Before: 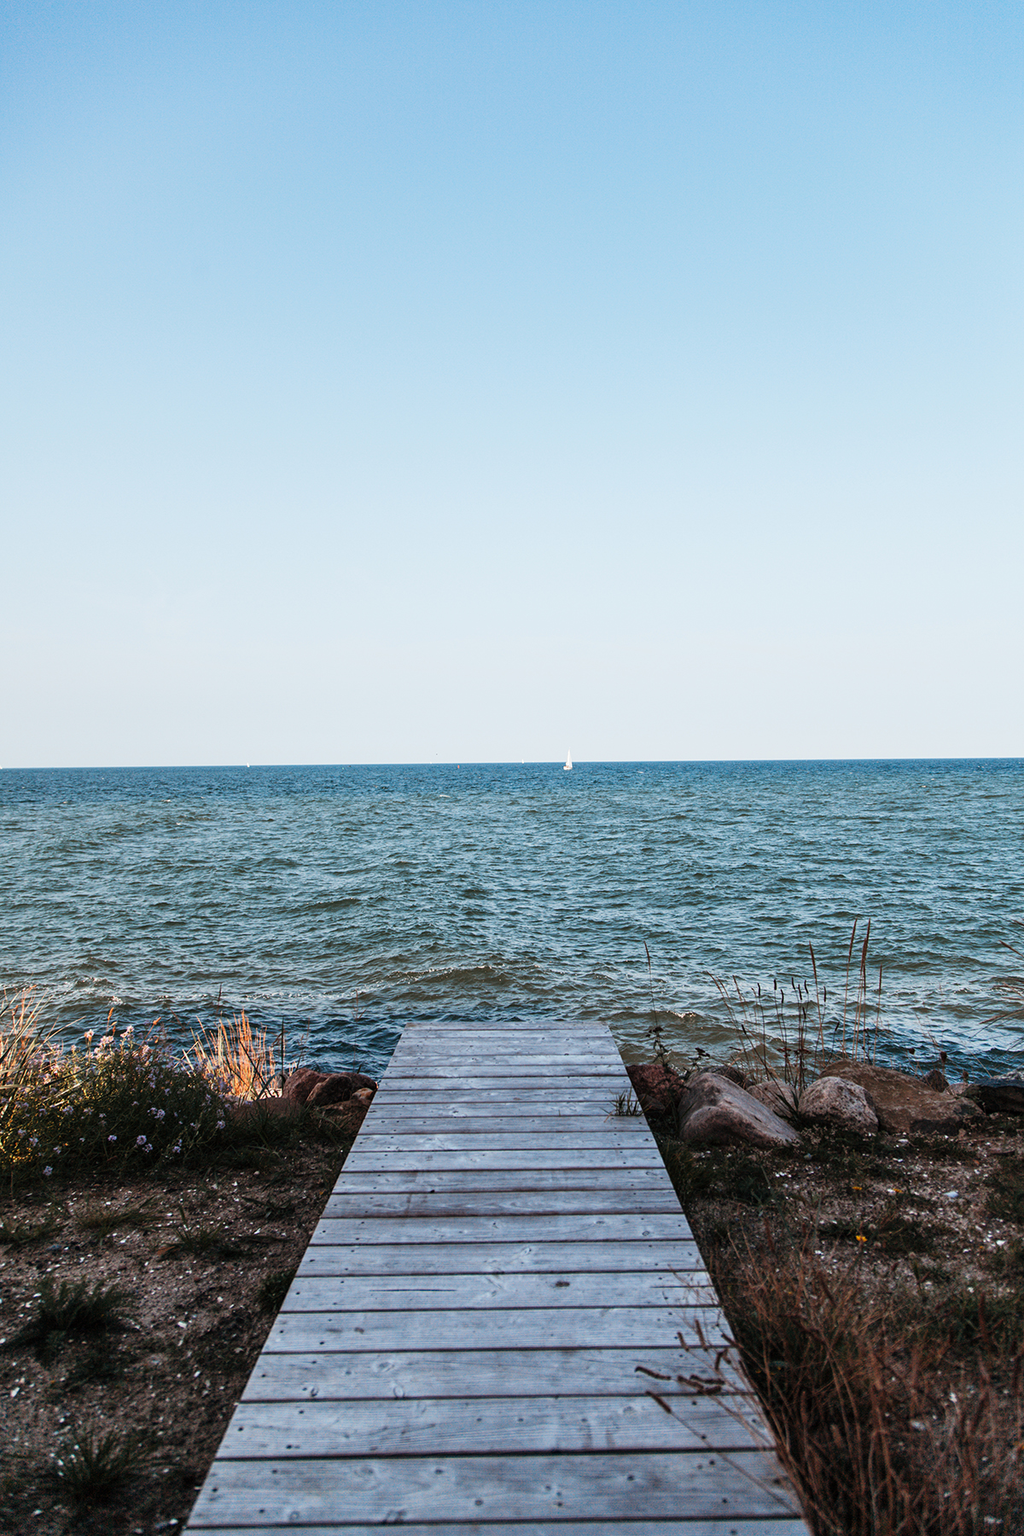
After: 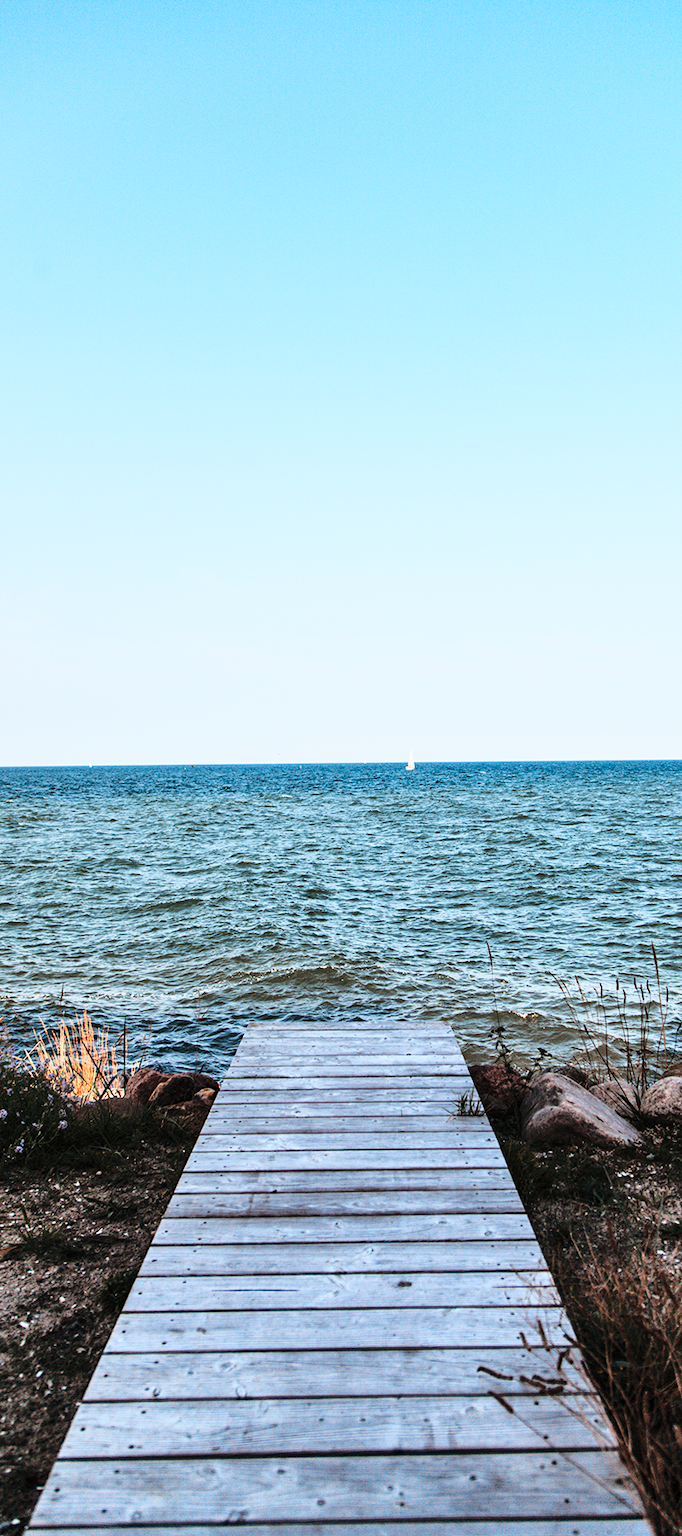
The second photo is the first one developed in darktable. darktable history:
shadows and highlights: soften with gaussian
base curve: curves: ch0 [(0, 0) (0.028, 0.03) (0.121, 0.232) (0.46, 0.748) (0.859, 0.968) (1, 1)]
crop and rotate: left 15.446%, right 17.836%
